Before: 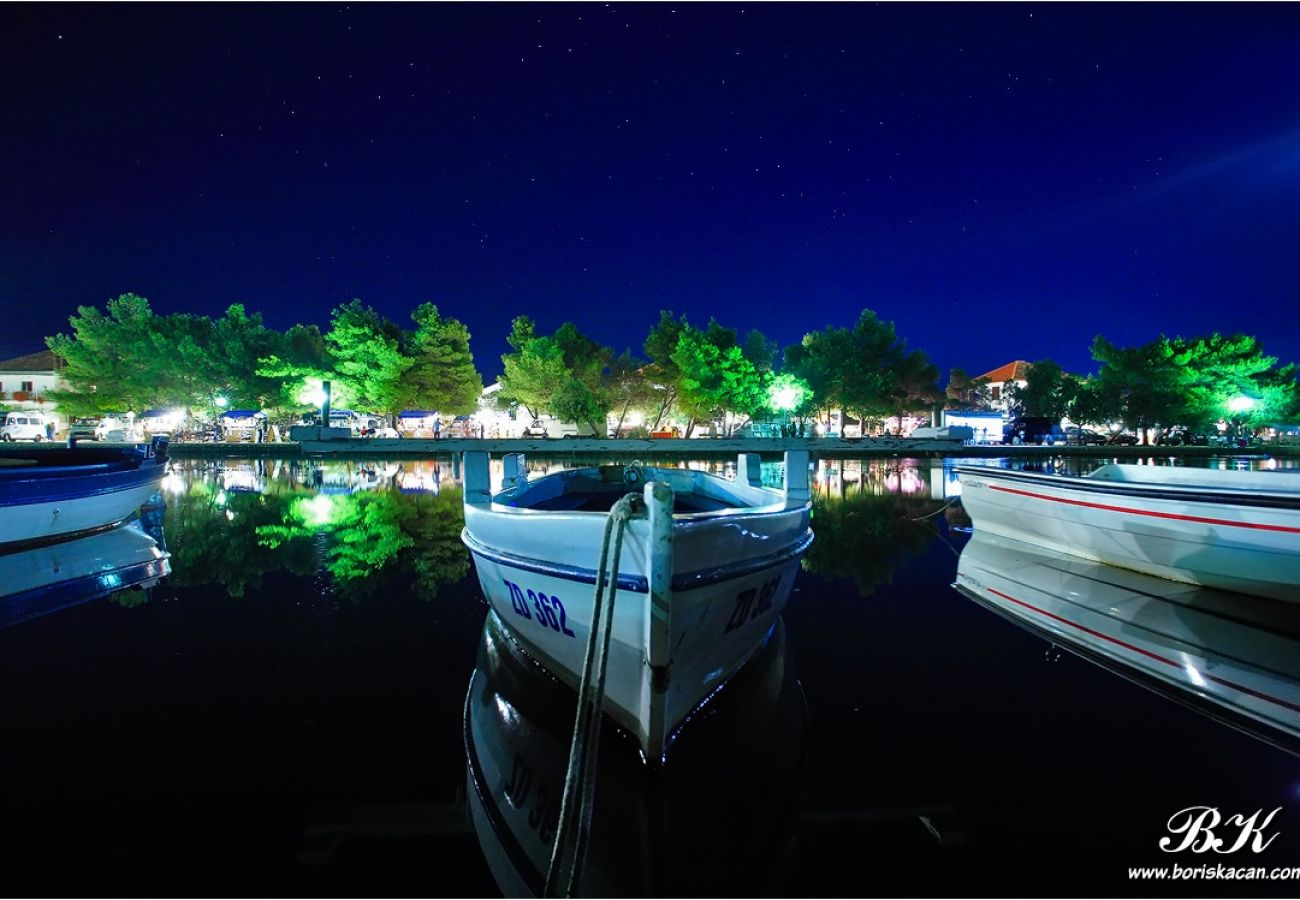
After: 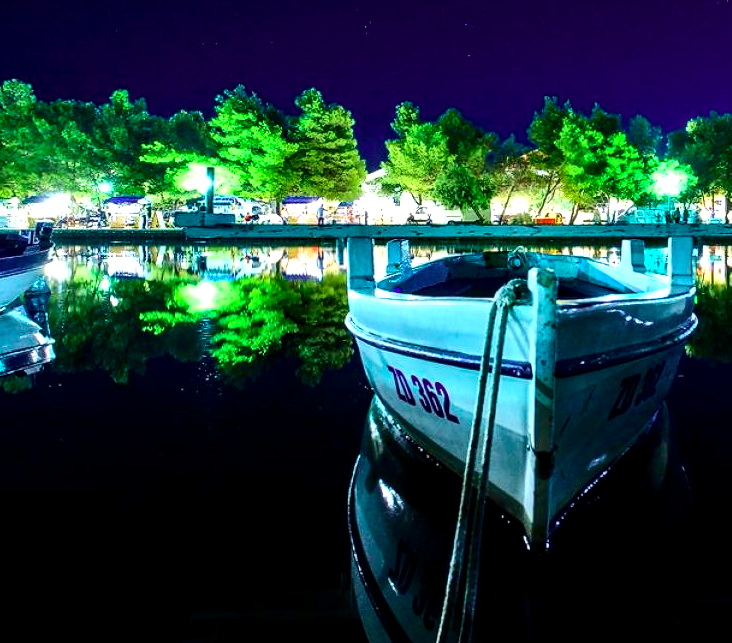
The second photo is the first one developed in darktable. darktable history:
tone curve: curves: ch0 [(0, 0) (0.114, 0.083) (0.291, 0.3) (0.447, 0.535) (0.602, 0.712) (0.772, 0.864) (0.999, 0.978)]; ch1 [(0, 0) (0.389, 0.352) (0.458, 0.433) (0.486, 0.474) (0.509, 0.505) (0.535, 0.541) (0.555, 0.557) (0.677, 0.724) (1, 1)]; ch2 [(0, 0) (0.369, 0.388) (0.449, 0.431) (0.501, 0.5) (0.528, 0.552) (0.561, 0.596) (0.697, 0.721) (1, 1)], color space Lab, independent channels, preserve colors none
color balance rgb: perceptual saturation grading › global saturation 25%, global vibrance 20%
local contrast: highlights 65%, shadows 54%, detail 169%, midtone range 0.514
crop: left 8.966%, top 23.852%, right 34.699%, bottom 4.703%
